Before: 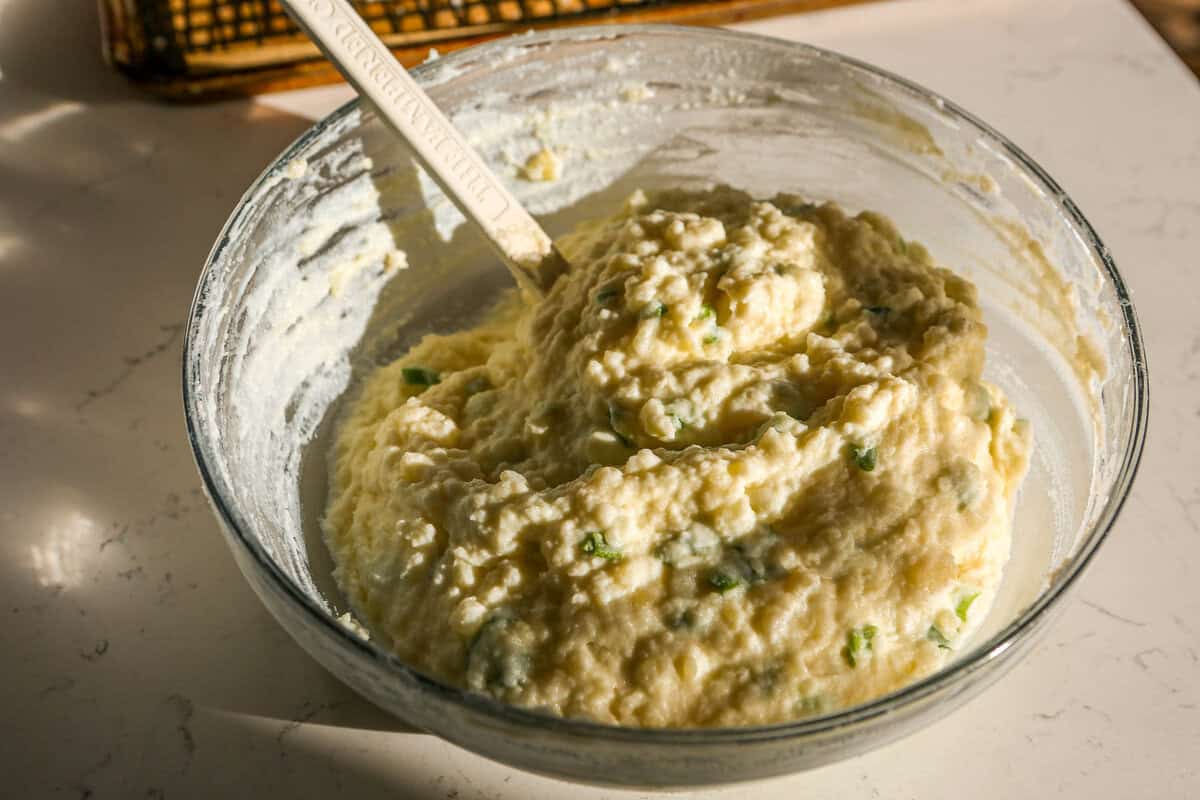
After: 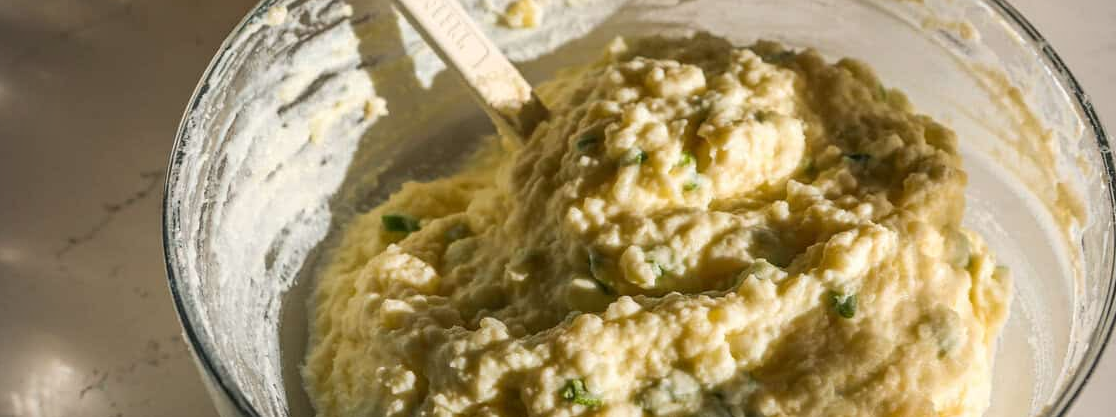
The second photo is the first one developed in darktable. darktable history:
vignetting: fall-off start 91.19%
crop: left 1.744%, top 19.225%, right 5.069%, bottom 28.357%
